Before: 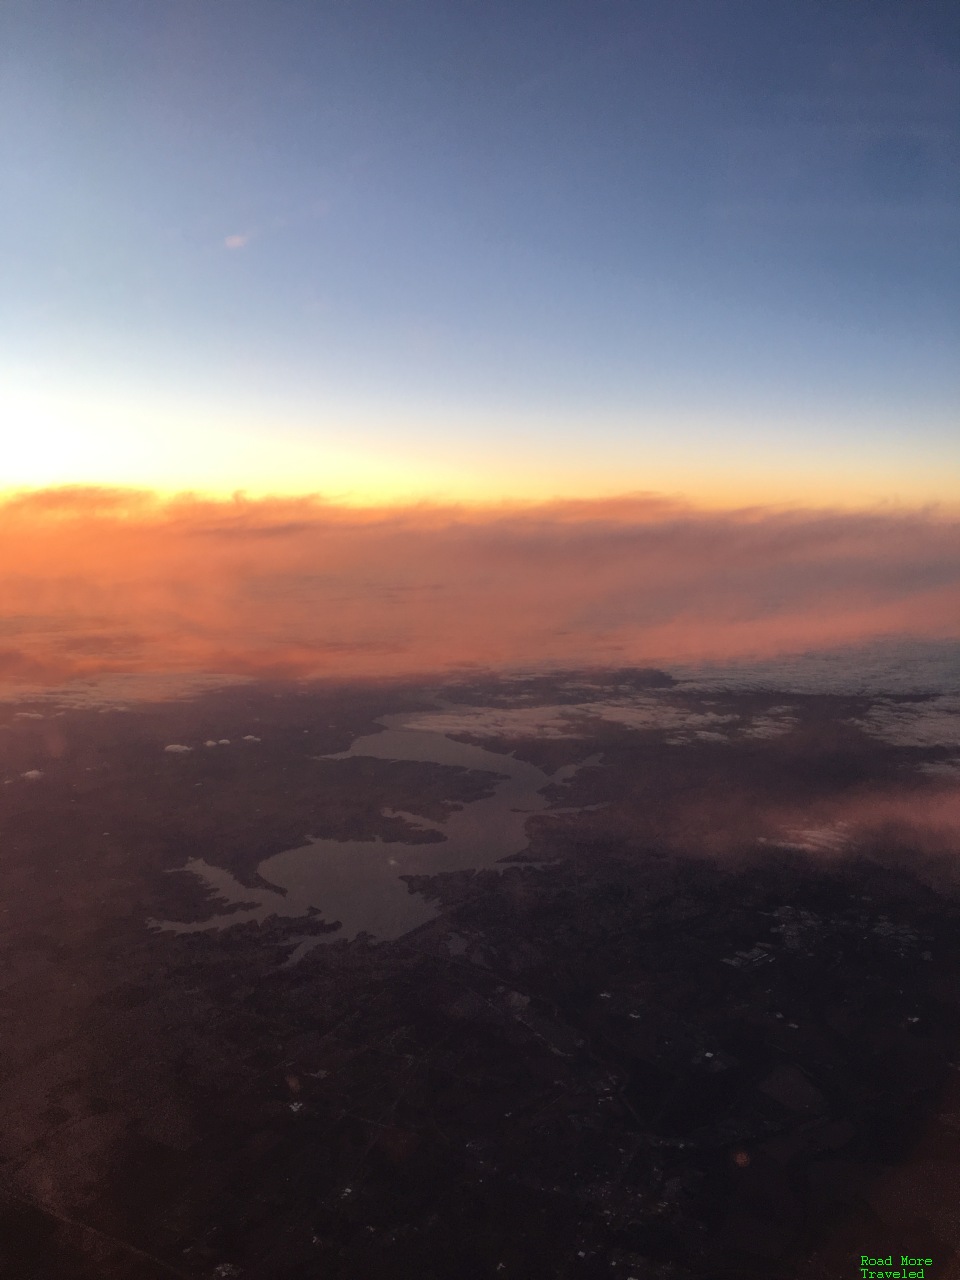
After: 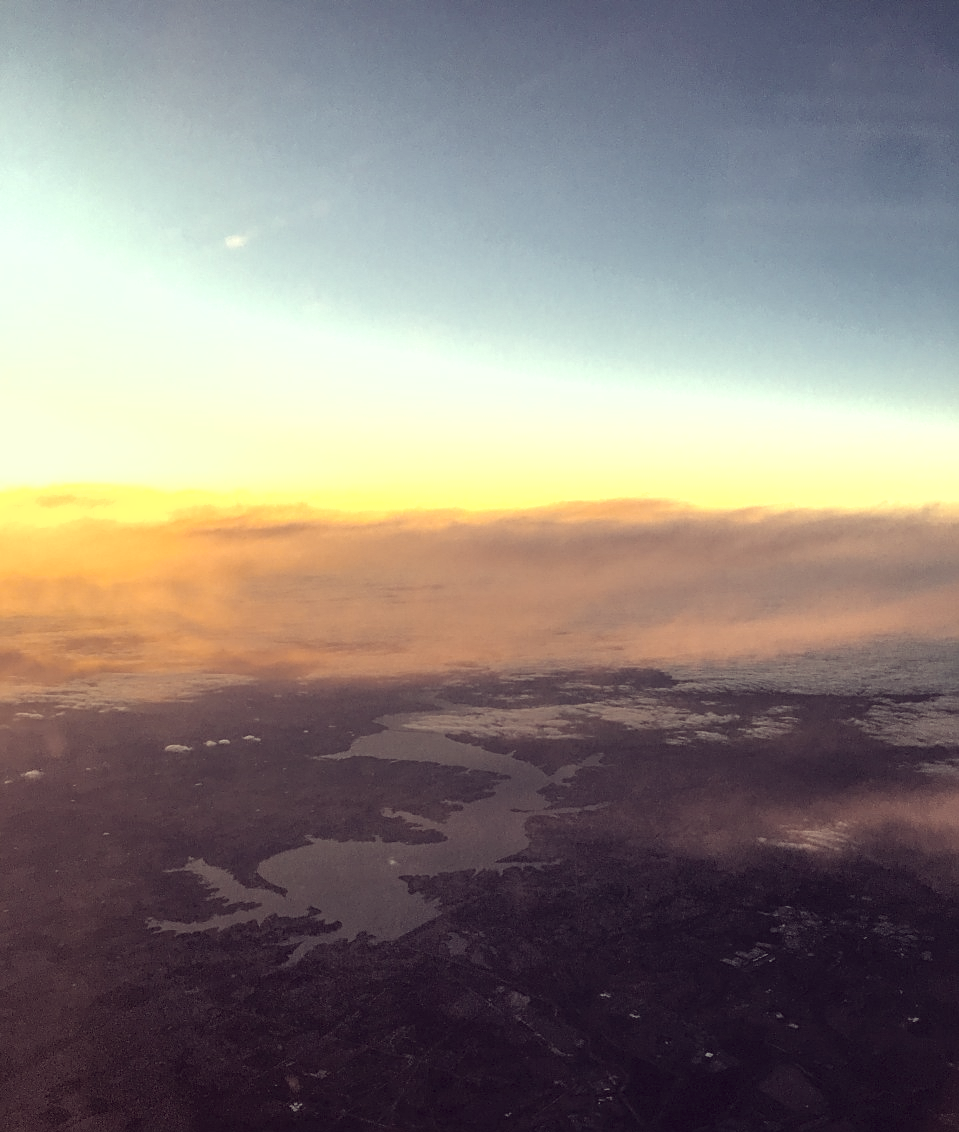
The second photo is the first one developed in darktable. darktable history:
sharpen: on, module defaults
crop and rotate: top 0%, bottom 11.49%
shadows and highlights: radius 125.46, shadows 21.19, highlights -21.19, low approximation 0.01
white balance: red 1.029, blue 0.92
local contrast: on, module defaults
color correction: highlights a* -20.17, highlights b* 20.27, shadows a* 20.03, shadows b* -20.46, saturation 0.43
color balance rgb: linear chroma grading › global chroma 50%, perceptual saturation grading › global saturation 2.34%, global vibrance 6.64%, contrast 12.71%, saturation formula JzAzBz (2021)
exposure: exposure 0.669 EV, compensate highlight preservation false
